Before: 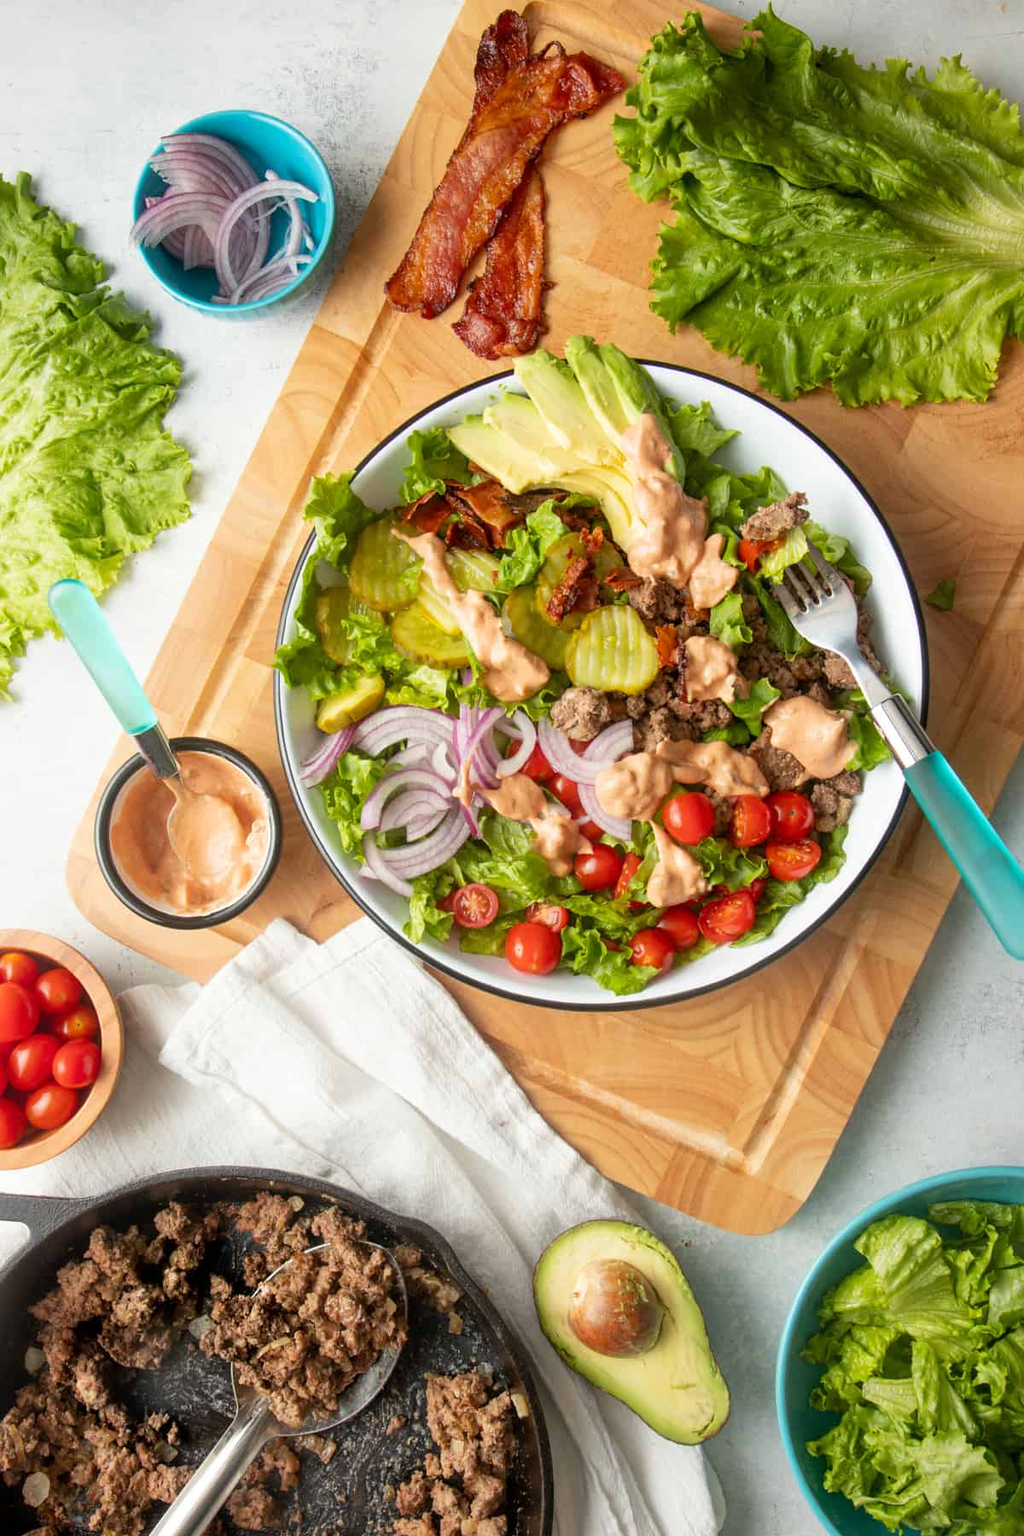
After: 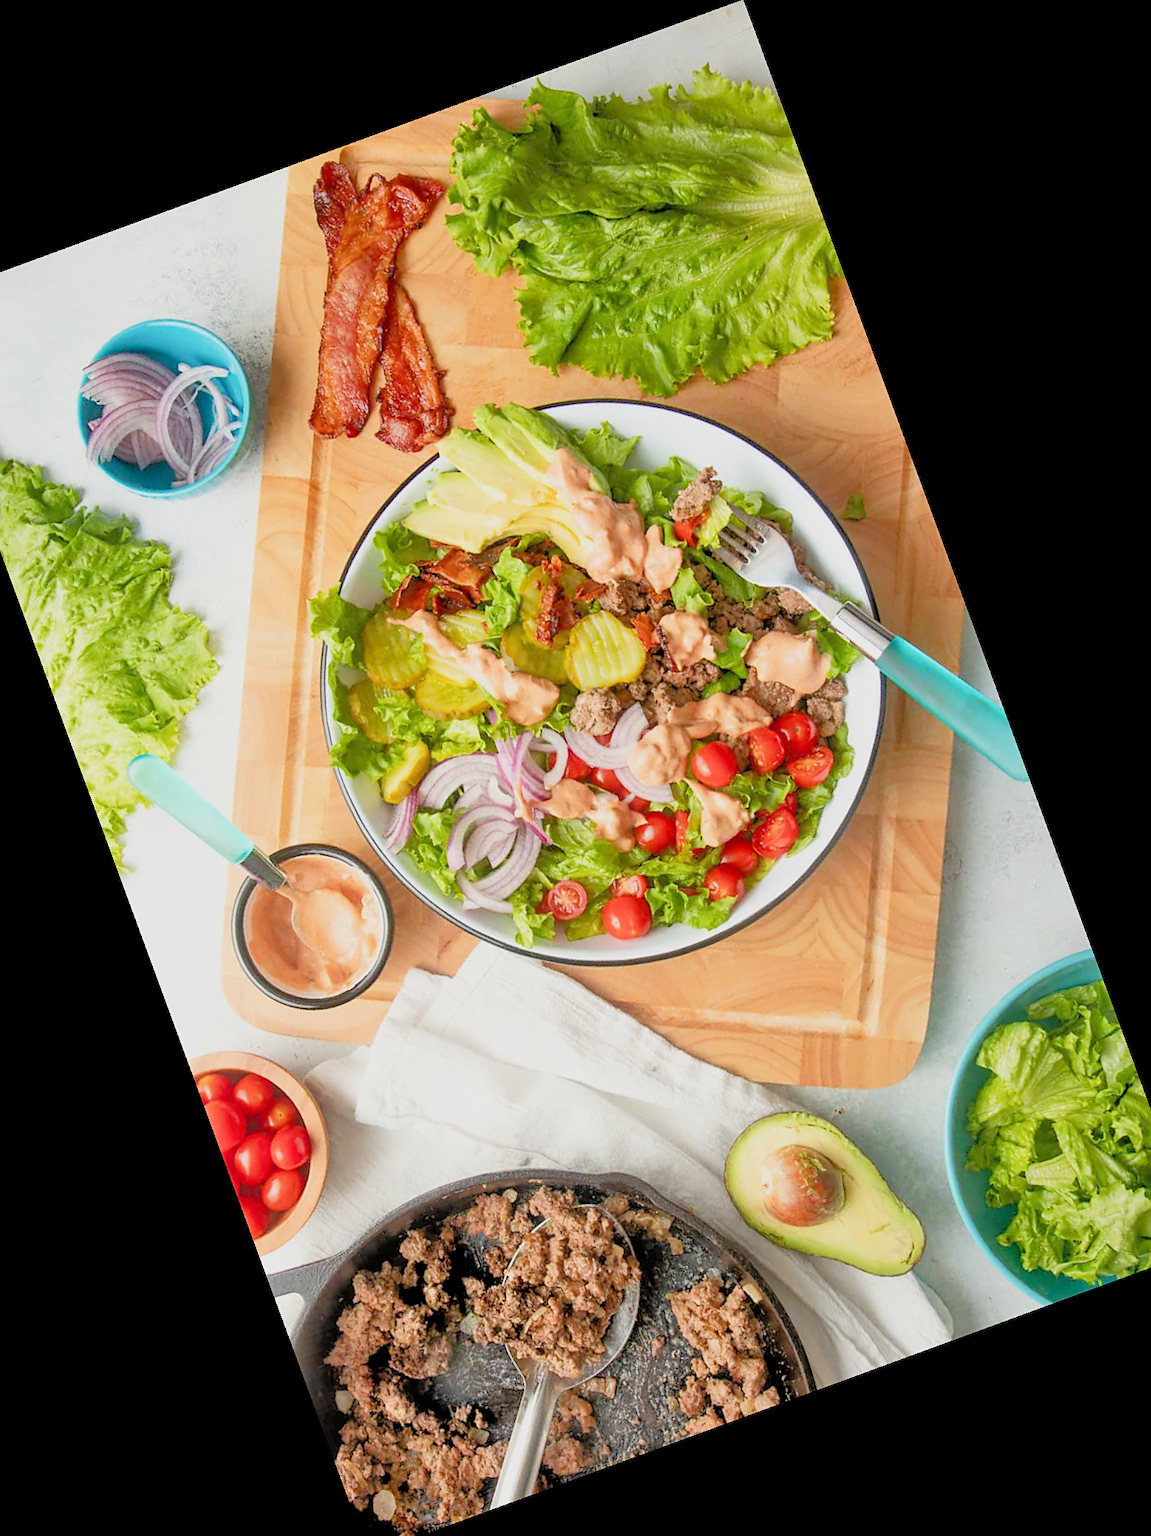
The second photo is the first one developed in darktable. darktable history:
filmic rgb: black relative exposure -6.73 EV, white relative exposure 4.56 EV, hardness 3.25
tone equalizer: -7 EV 0.164 EV, -6 EV 0.638 EV, -5 EV 1.12 EV, -4 EV 1.31 EV, -3 EV 1.16 EV, -2 EV 0.6 EV, -1 EV 0.166 EV
crop and rotate: angle 20.16°, left 6.93%, right 3.838%, bottom 1.152%
sharpen: radius 1.881, amount 0.414, threshold 1.365
exposure: exposure 0.668 EV, compensate highlight preservation false
